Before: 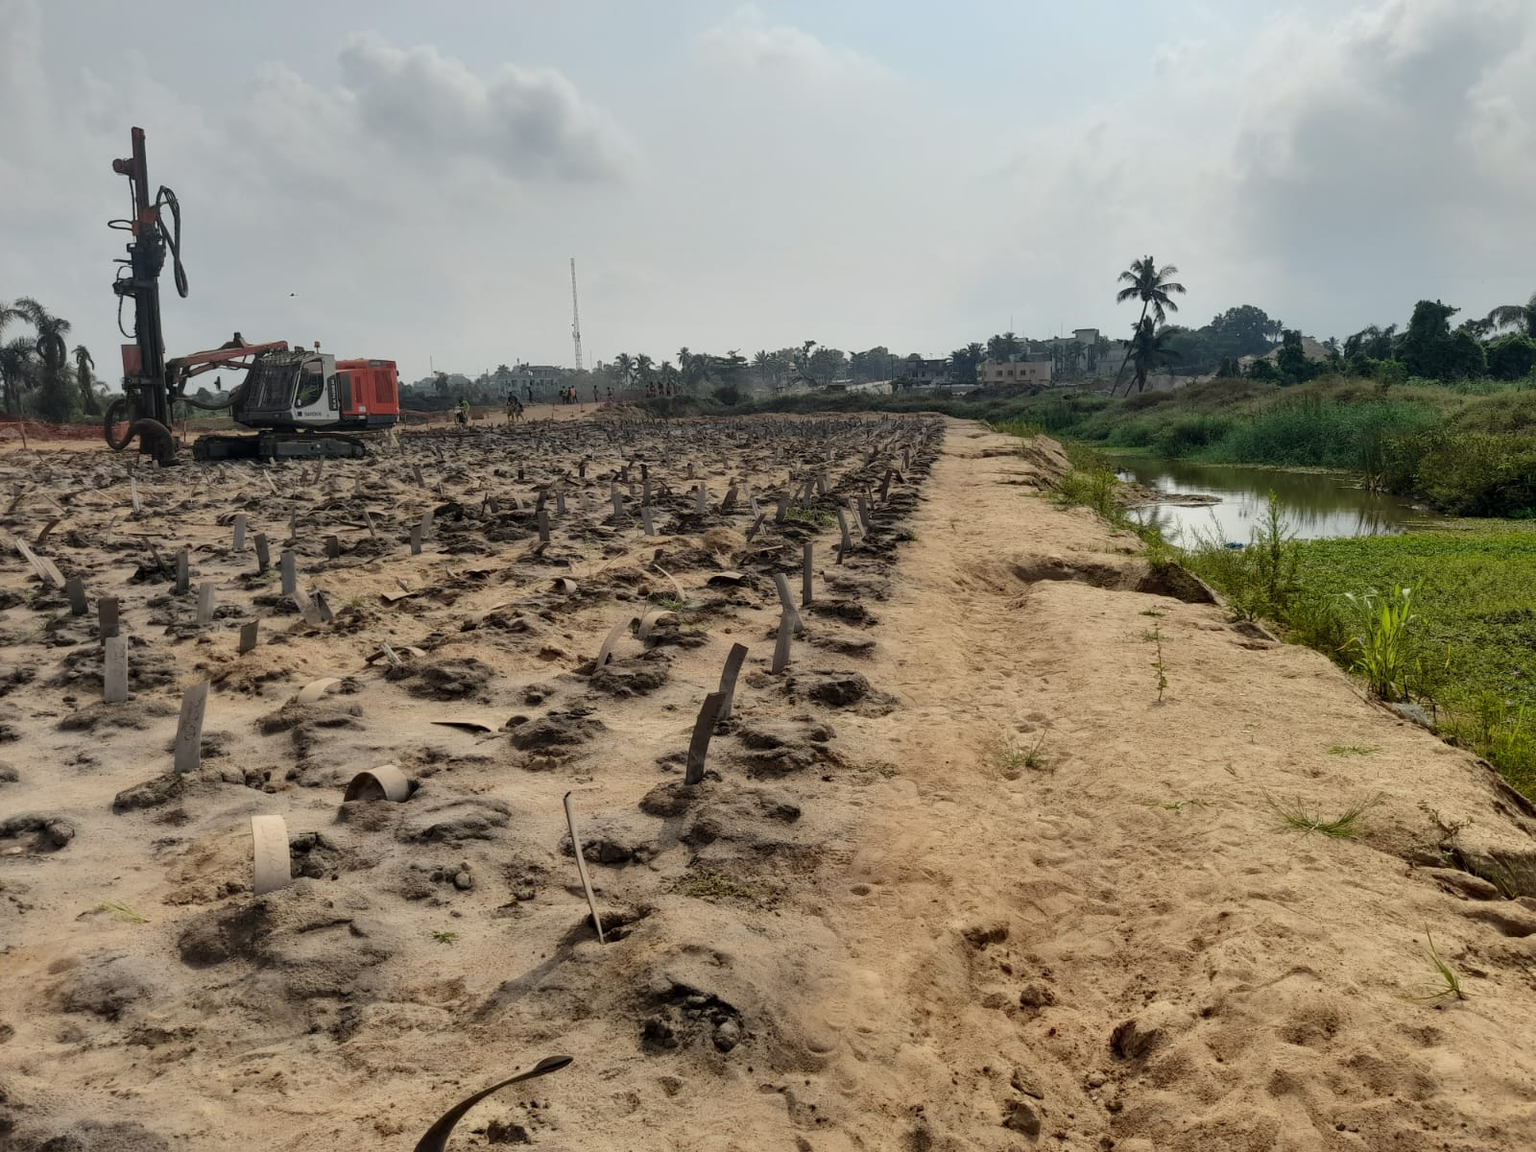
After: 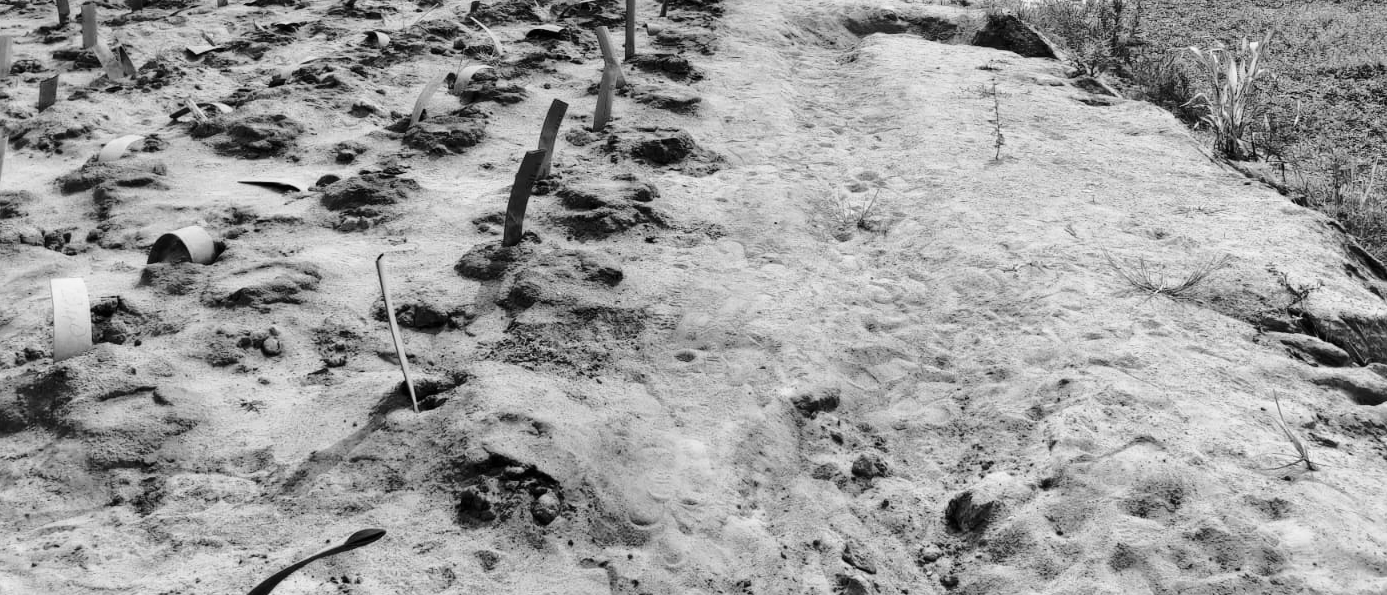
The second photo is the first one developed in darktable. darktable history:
color zones: curves: ch0 [(0.002, 0.593) (0.143, 0.417) (0.285, 0.541) (0.455, 0.289) (0.608, 0.327) (0.727, 0.283) (0.869, 0.571) (1, 0.603)]; ch1 [(0, 0) (0.143, 0) (0.286, 0) (0.429, 0) (0.571, 0) (0.714, 0) (0.857, 0)]
crop and rotate: left 13.294%, top 47.591%, bottom 2.815%
base curve: curves: ch0 [(0, 0) (0.028, 0.03) (0.121, 0.232) (0.46, 0.748) (0.859, 0.968) (1, 1)], preserve colors none
